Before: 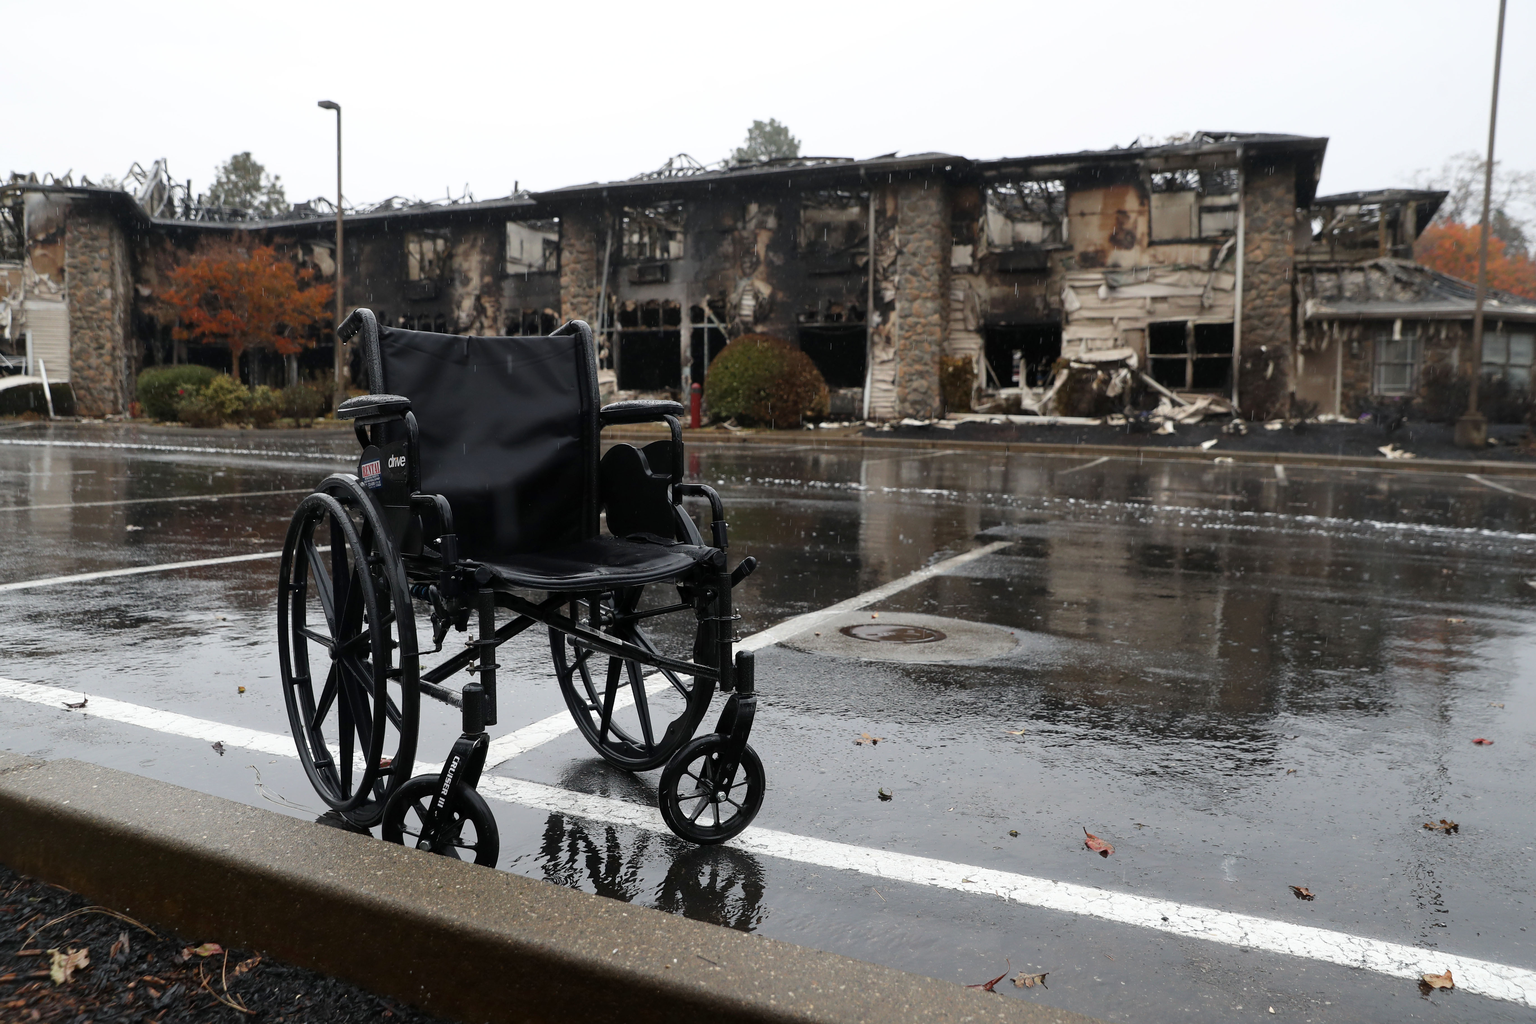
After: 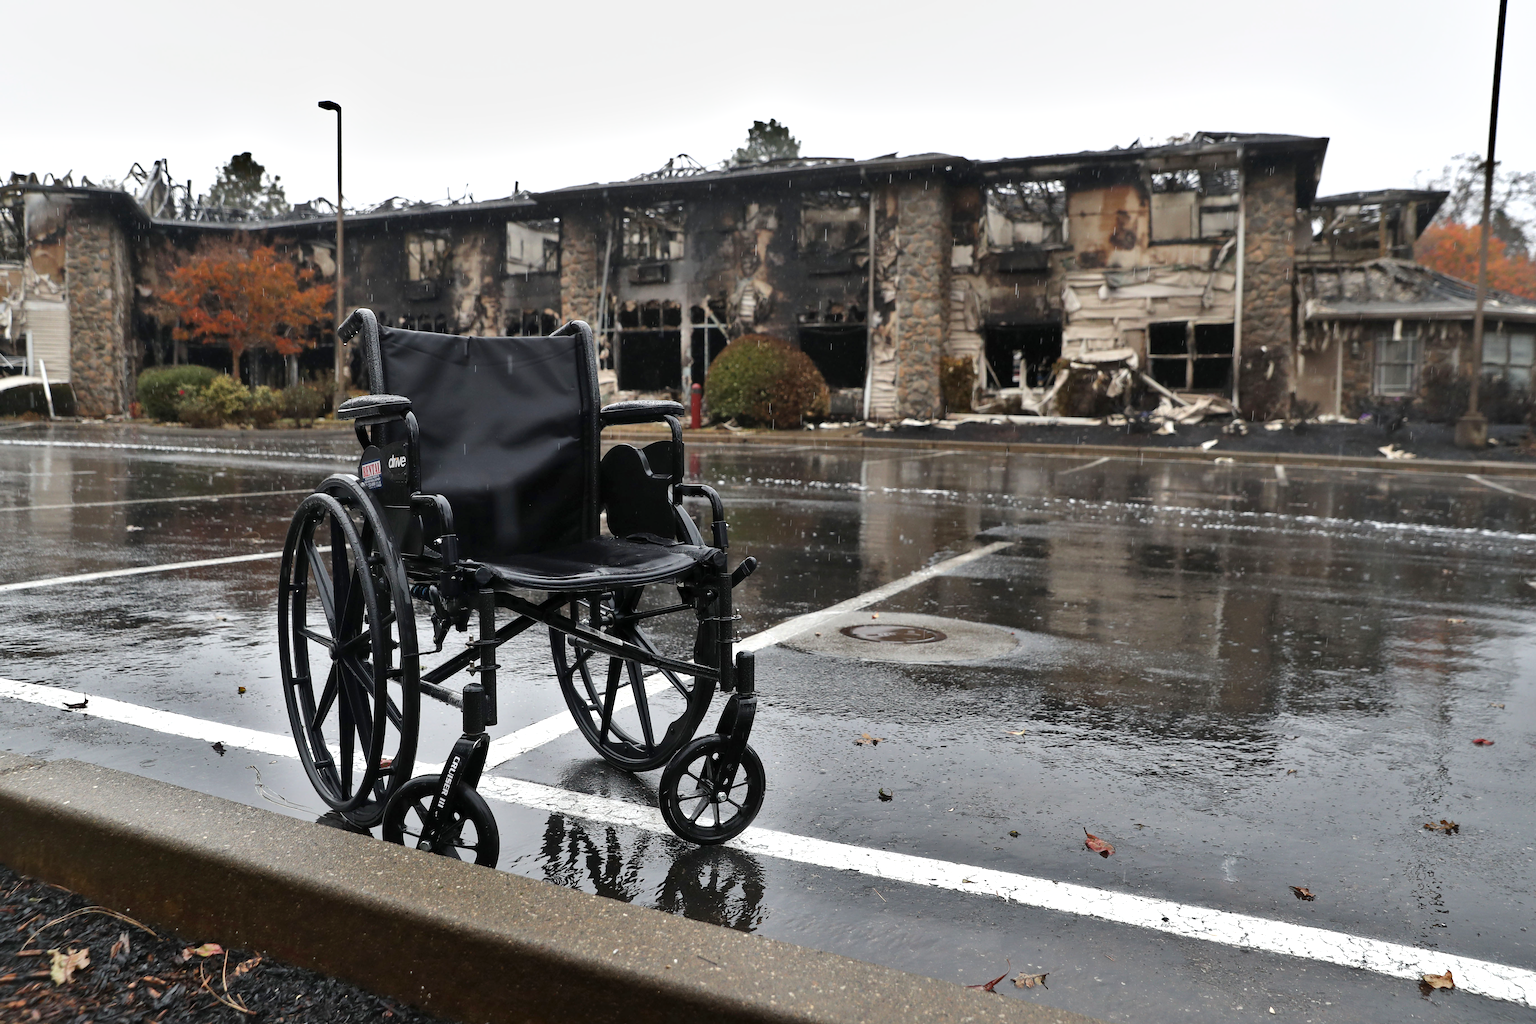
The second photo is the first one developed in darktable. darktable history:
shadows and highlights: radius 108.98, shadows 40.77, highlights -72.32, low approximation 0.01, soften with gaussian
exposure: exposure 0.356 EV, compensate exposure bias true, compensate highlight preservation false
